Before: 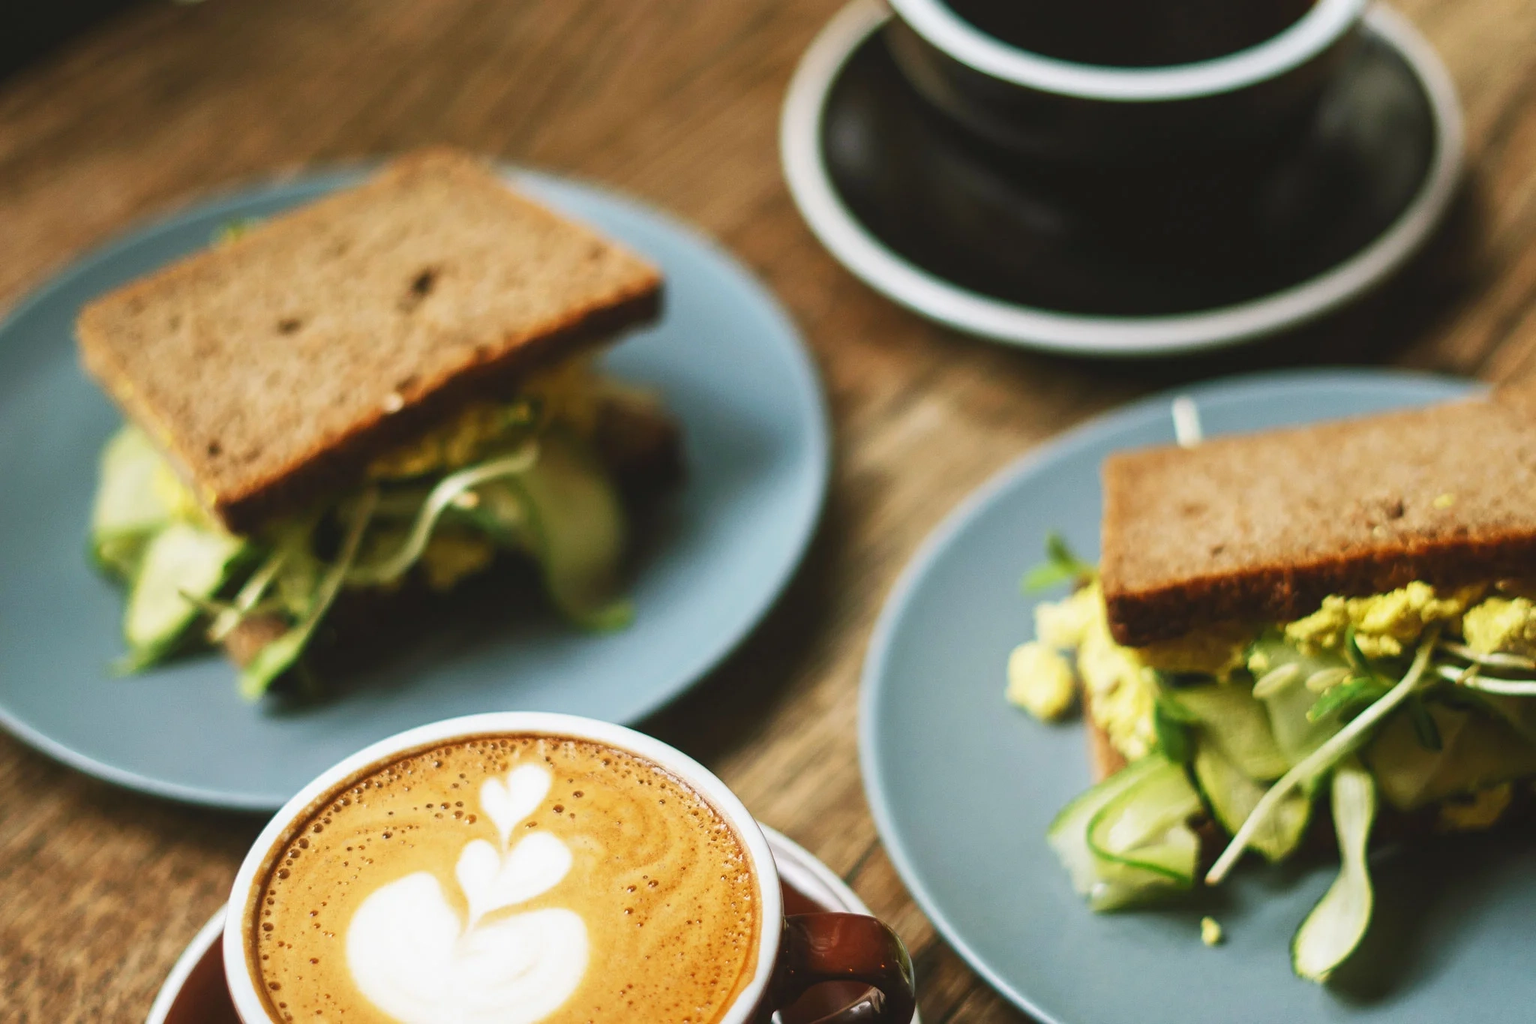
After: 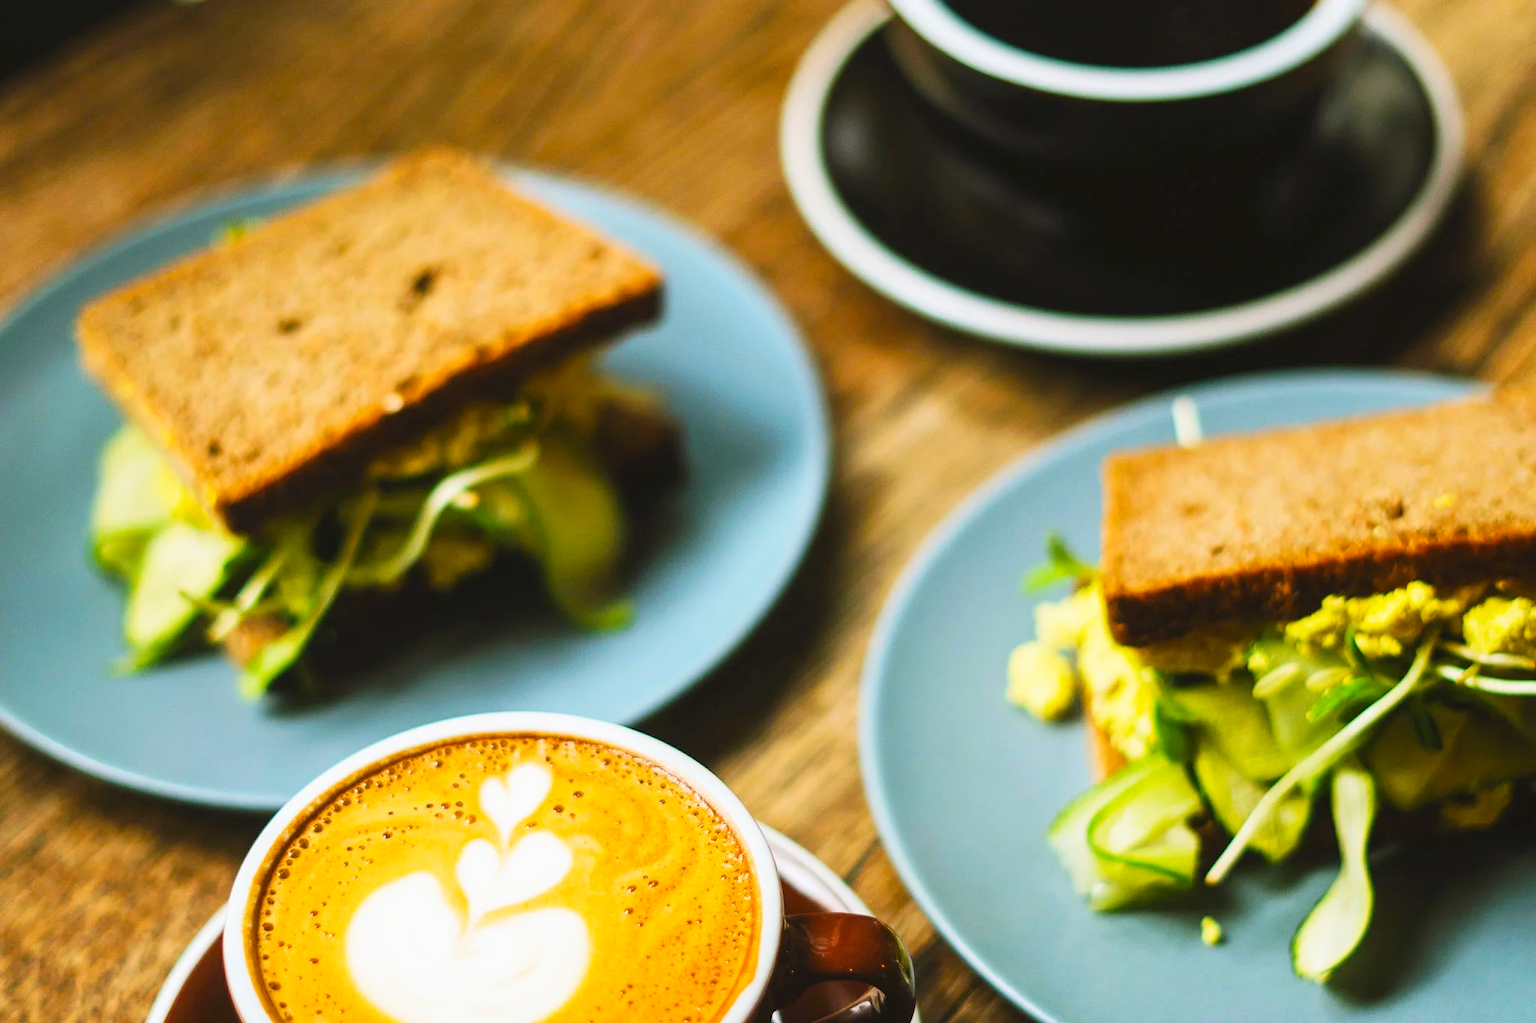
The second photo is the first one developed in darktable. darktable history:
color balance rgb: linear chroma grading › global chroma 33.4%
tone curve: curves: ch0 [(0, 0) (0.004, 0.001) (0.133, 0.112) (0.325, 0.362) (0.832, 0.893) (1, 1)], color space Lab, linked channels, preserve colors none
